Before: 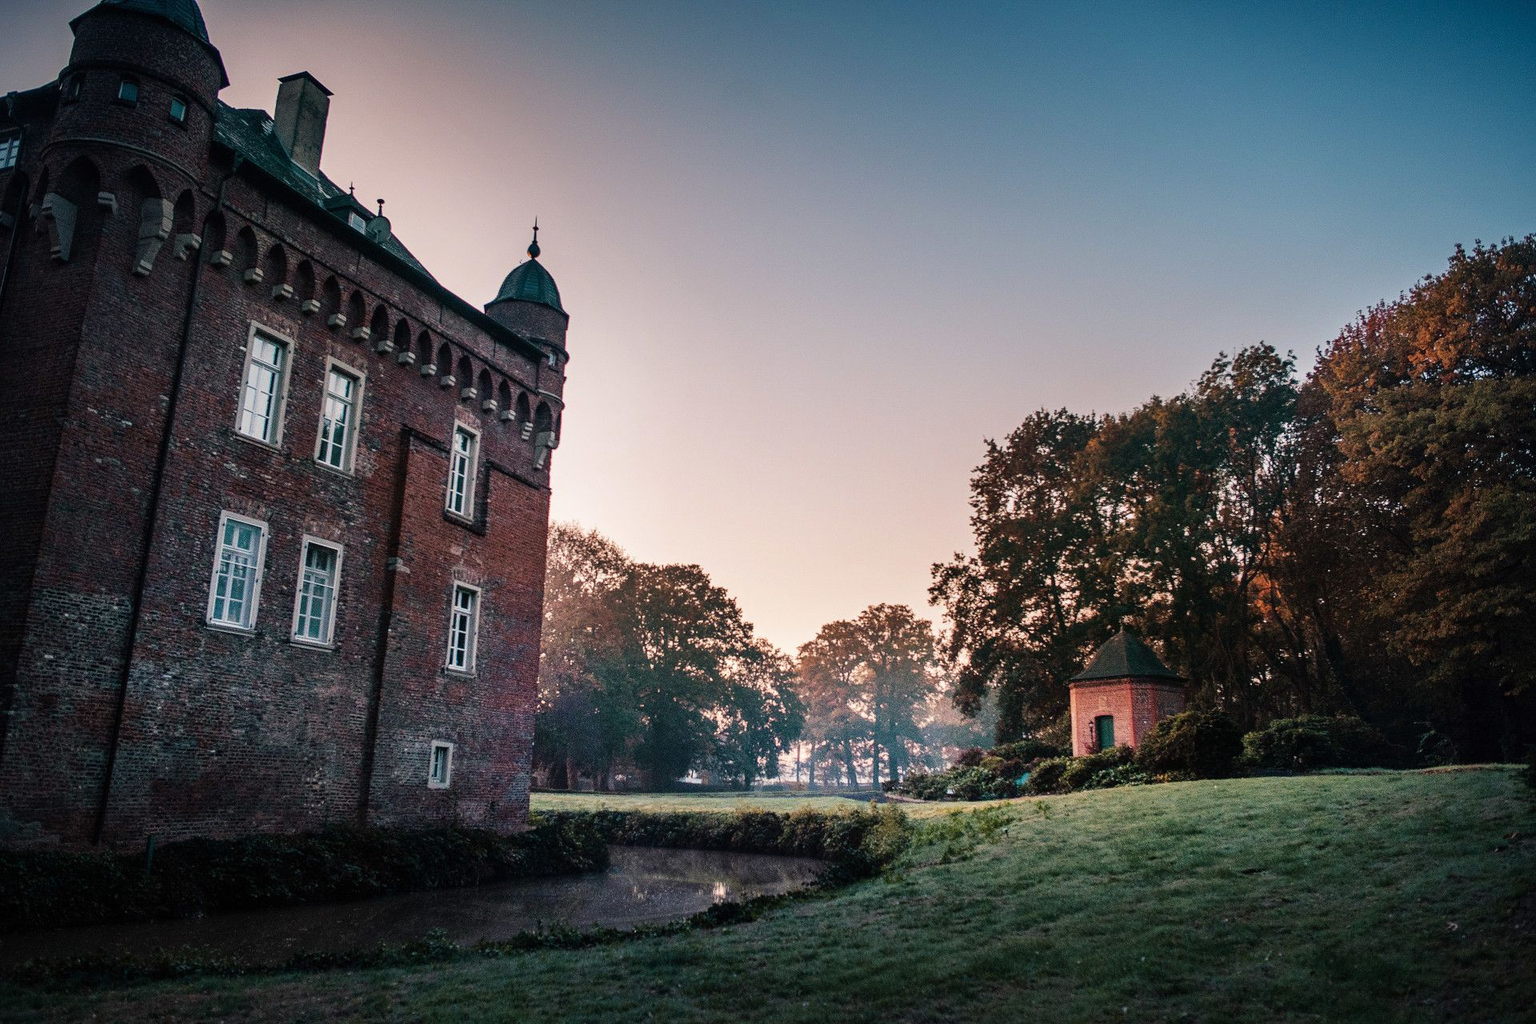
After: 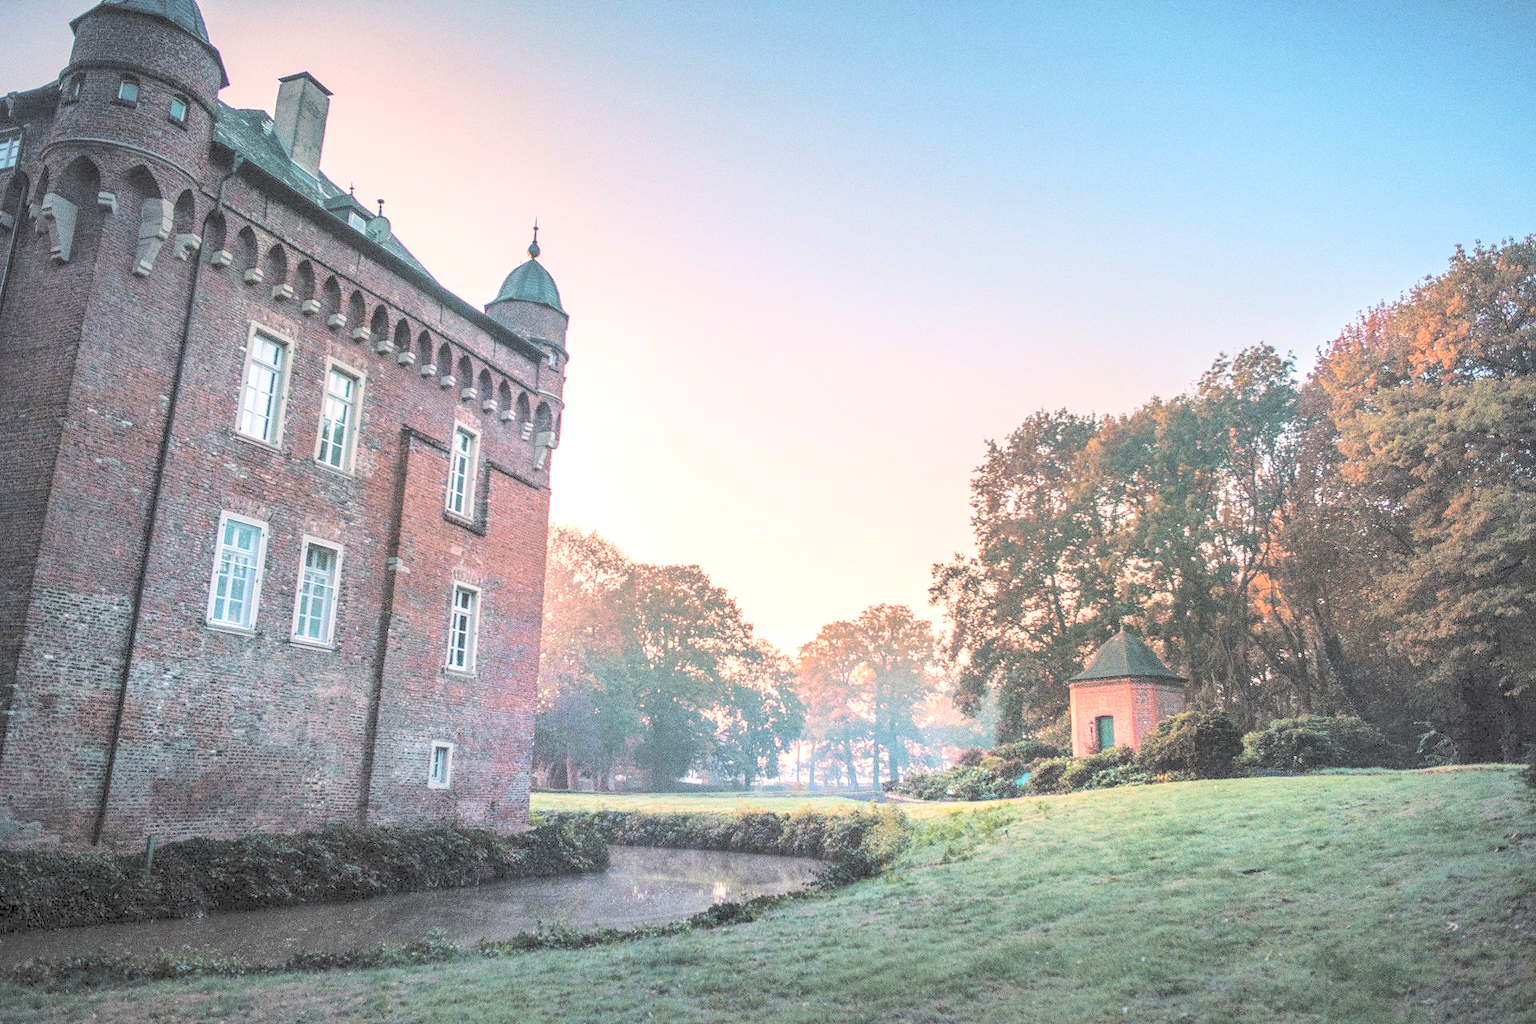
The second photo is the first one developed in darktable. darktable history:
white balance: red 1, blue 1
contrast brightness saturation: brightness 1
exposure: exposure 0.6 EV, compensate highlight preservation false
local contrast: detail 110%
grain: coarseness 0.09 ISO
